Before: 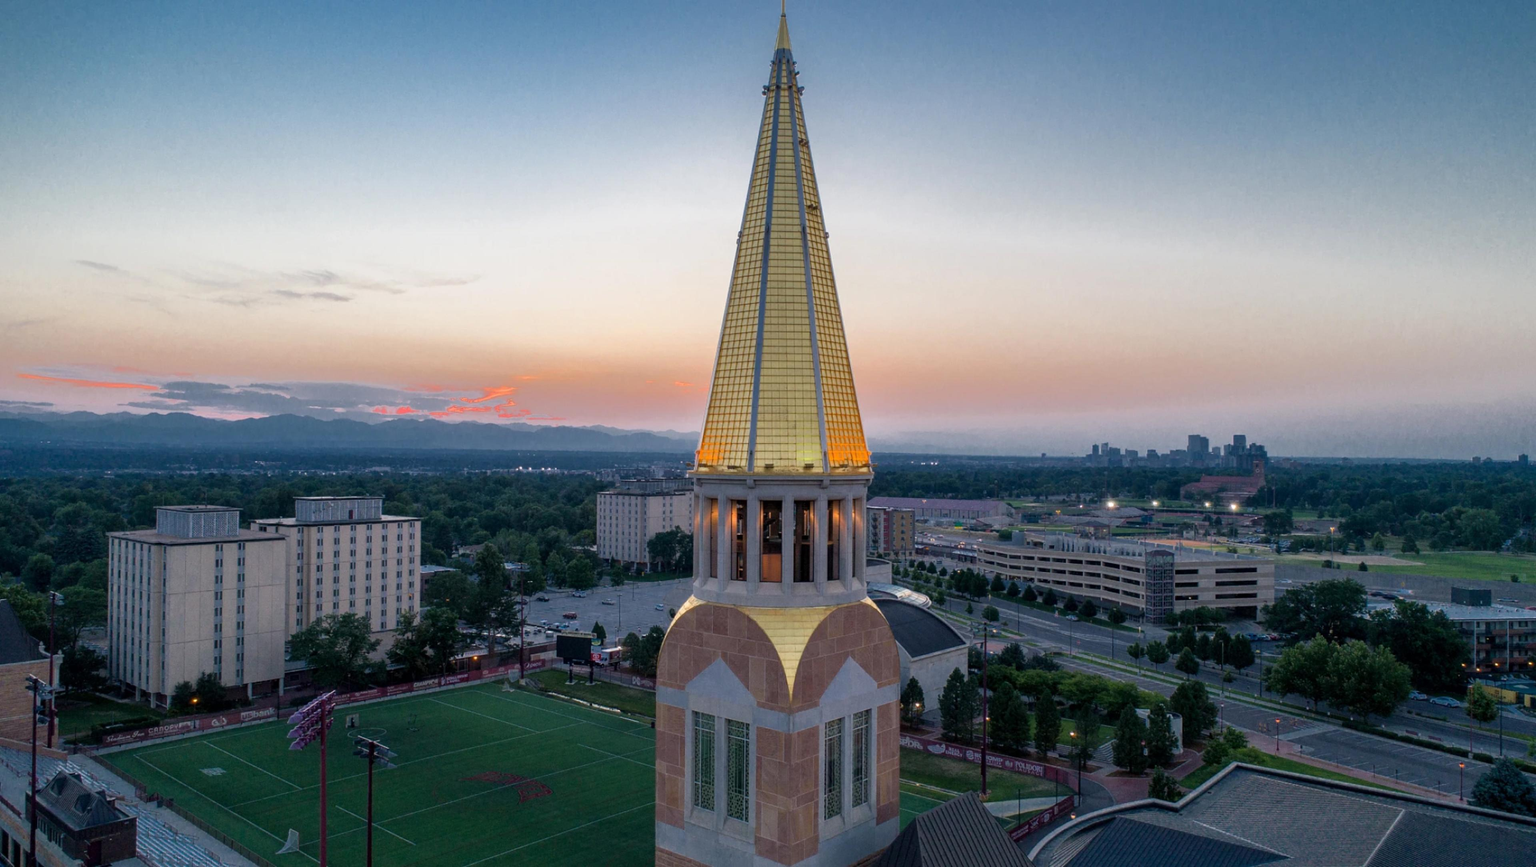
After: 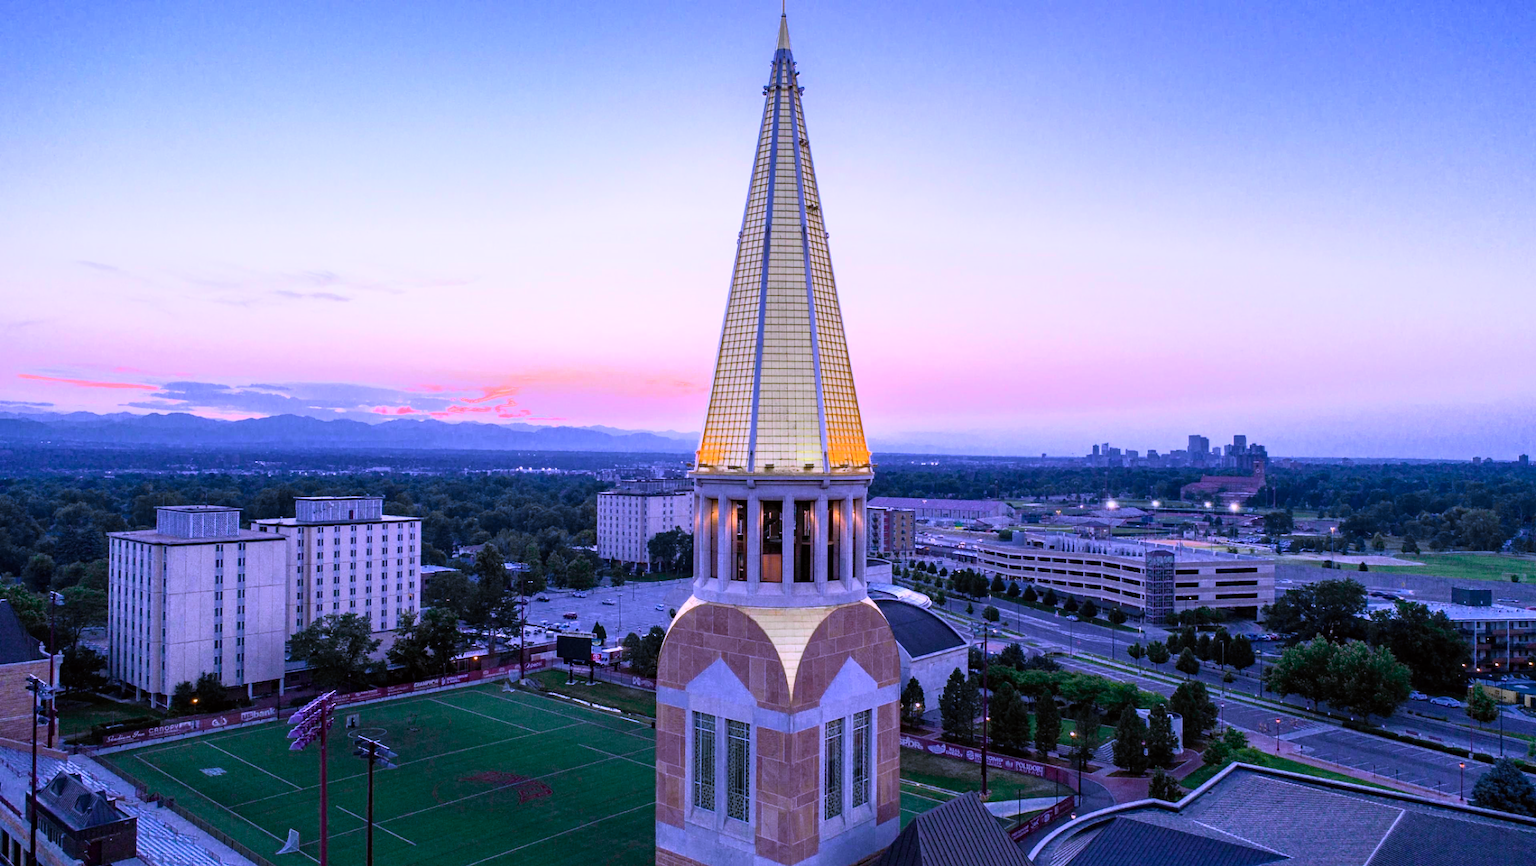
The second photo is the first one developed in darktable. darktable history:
haze removal: compatibility mode true, adaptive false
white balance: red 0.98, blue 1.61
tone curve: curves: ch0 [(0, 0) (0.055, 0.05) (0.258, 0.287) (0.434, 0.526) (0.517, 0.648) (0.745, 0.874) (1, 1)]; ch1 [(0, 0) (0.346, 0.307) (0.418, 0.383) (0.46, 0.439) (0.482, 0.493) (0.502, 0.503) (0.517, 0.514) (0.55, 0.561) (0.588, 0.603) (0.646, 0.688) (1, 1)]; ch2 [(0, 0) (0.346, 0.34) (0.431, 0.45) (0.485, 0.499) (0.5, 0.503) (0.527, 0.525) (0.545, 0.562) (0.679, 0.706) (1, 1)], color space Lab, independent channels, preserve colors none
